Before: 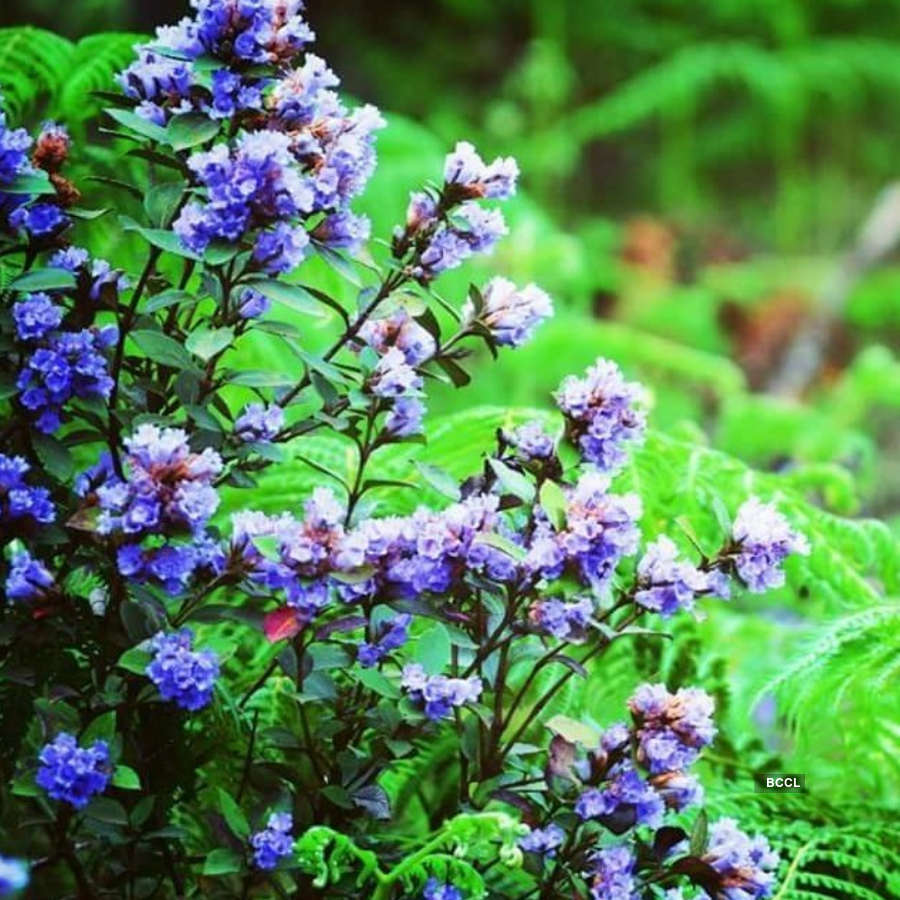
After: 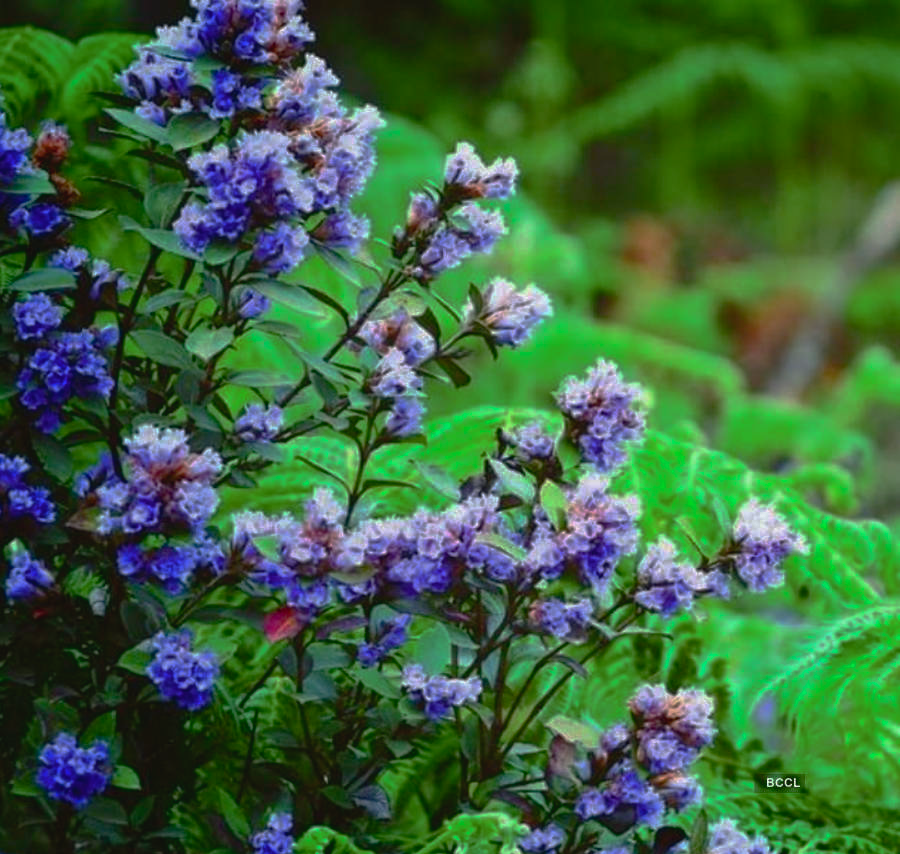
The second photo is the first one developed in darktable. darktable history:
crop and rotate: top 0.003%, bottom 5.053%
contrast brightness saturation: contrast -0.086, brightness -0.039, saturation -0.113
color balance rgb: shadows lift › chroma 2.011%, shadows lift › hue 138.15°, perceptual saturation grading › global saturation 21.089%, perceptual saturation grading › highlights -19.996%, perceptual saturation grading › shadows 29.997%
base curve: curves: ch0 [(0, 0) (0.841, 0.609) (1, 1)], preserve colors none
